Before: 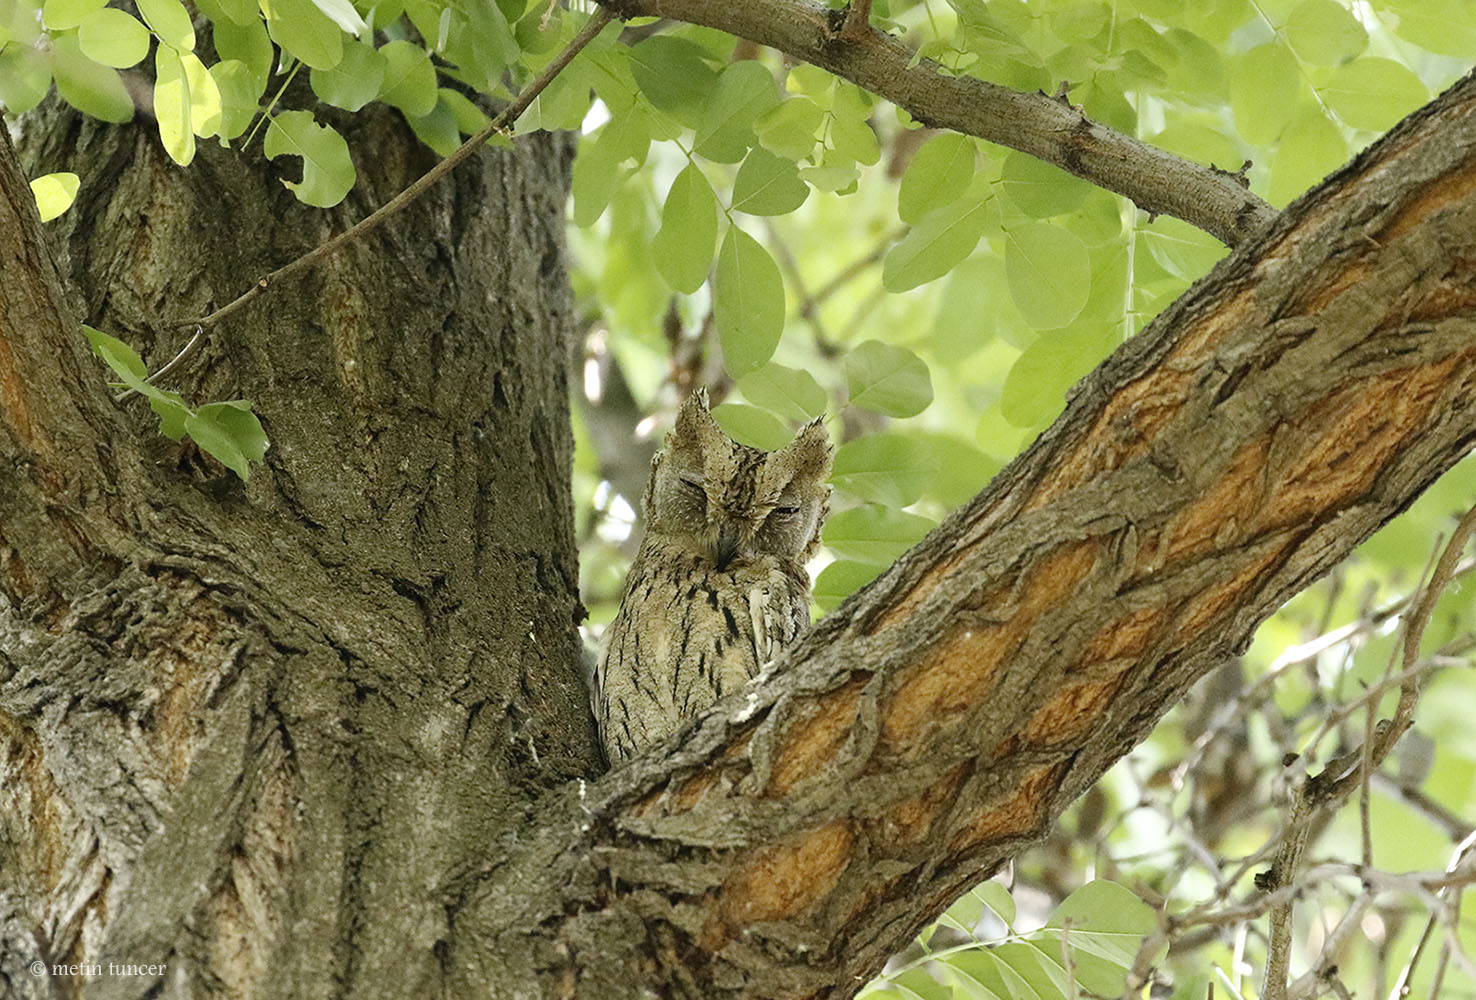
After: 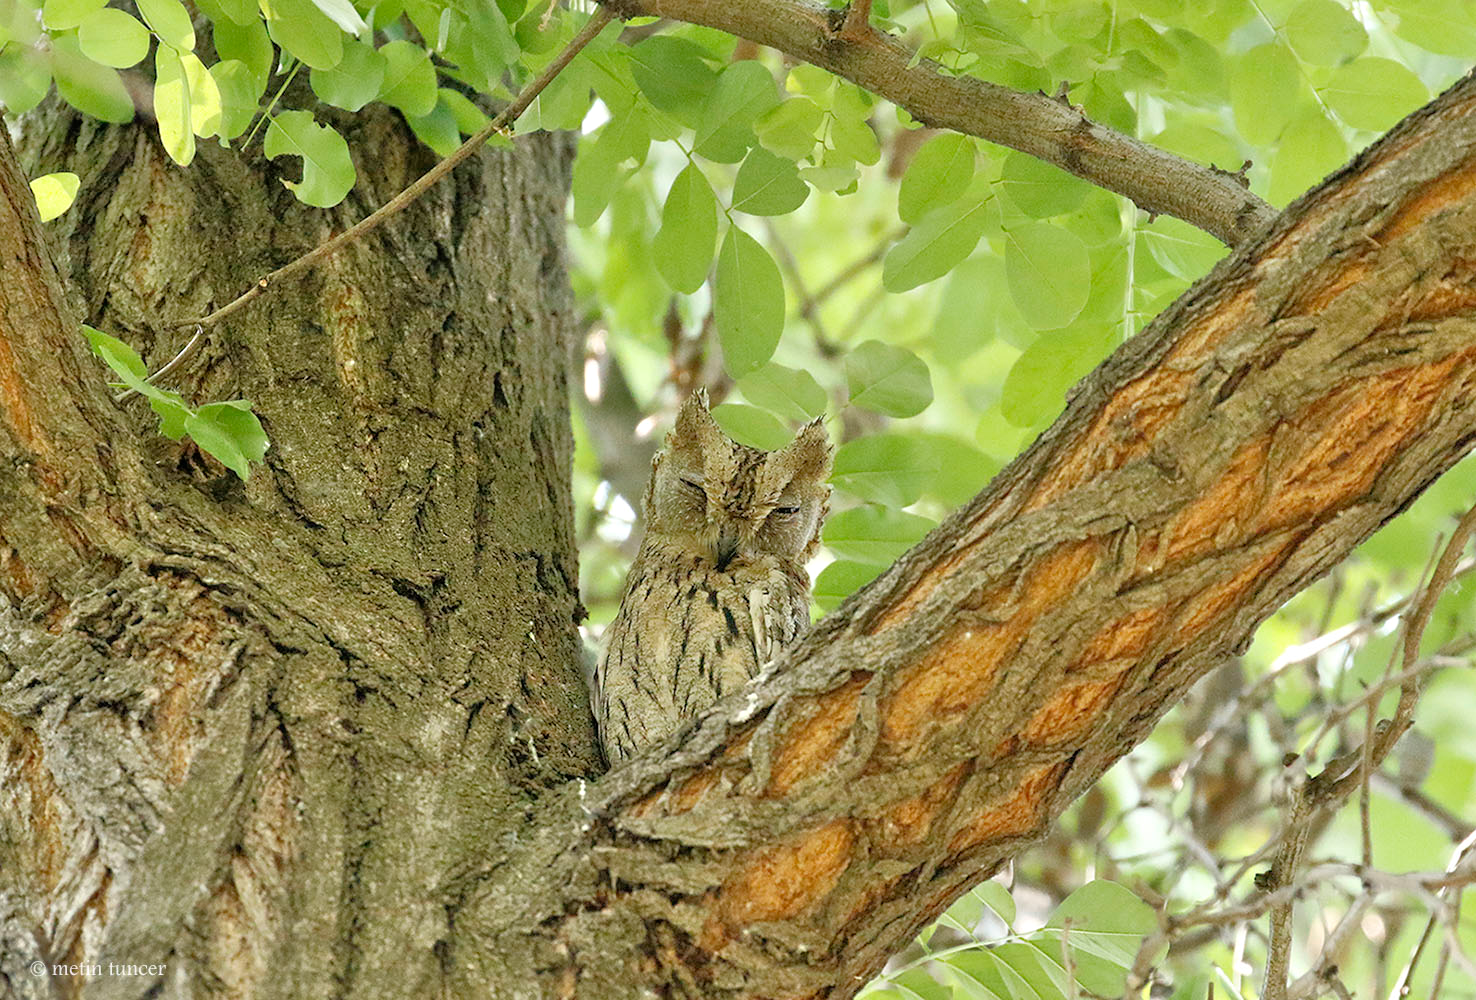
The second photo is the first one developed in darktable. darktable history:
tone equalizer: -7 EV 0.162 EV, -6 EV 0.581 EV, -5 EV 1.19 EV, -4 EV 1.37 EV, -3 EV 1.17 EV, -2 EV 0.6 EV, -1 EV 0.163 EV
